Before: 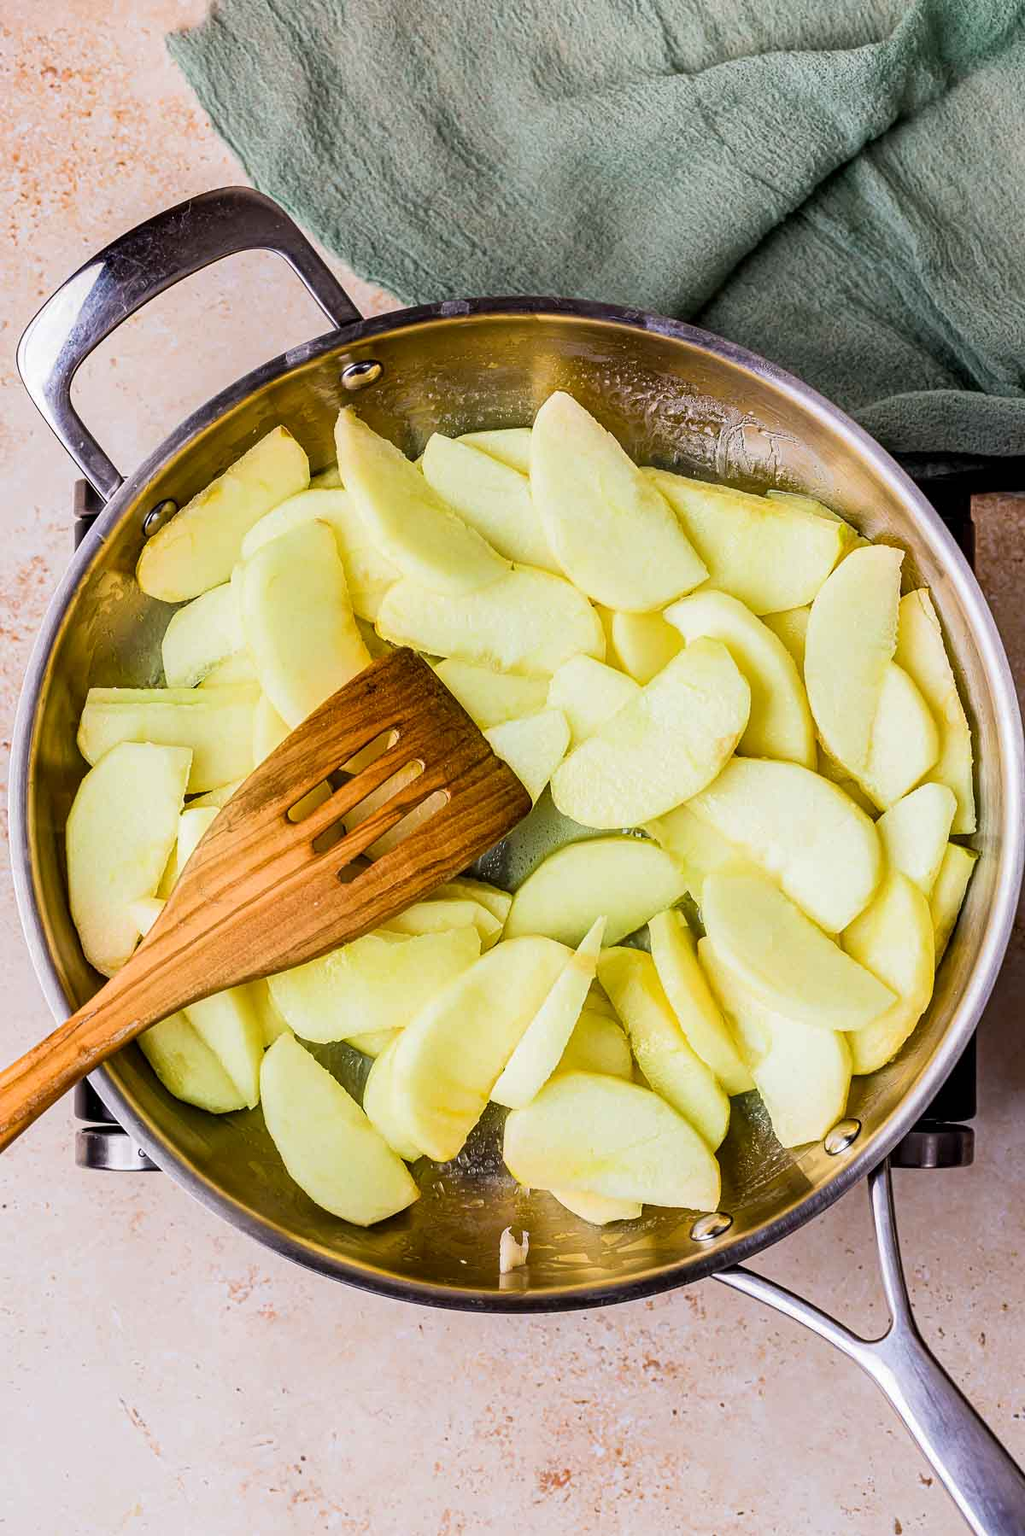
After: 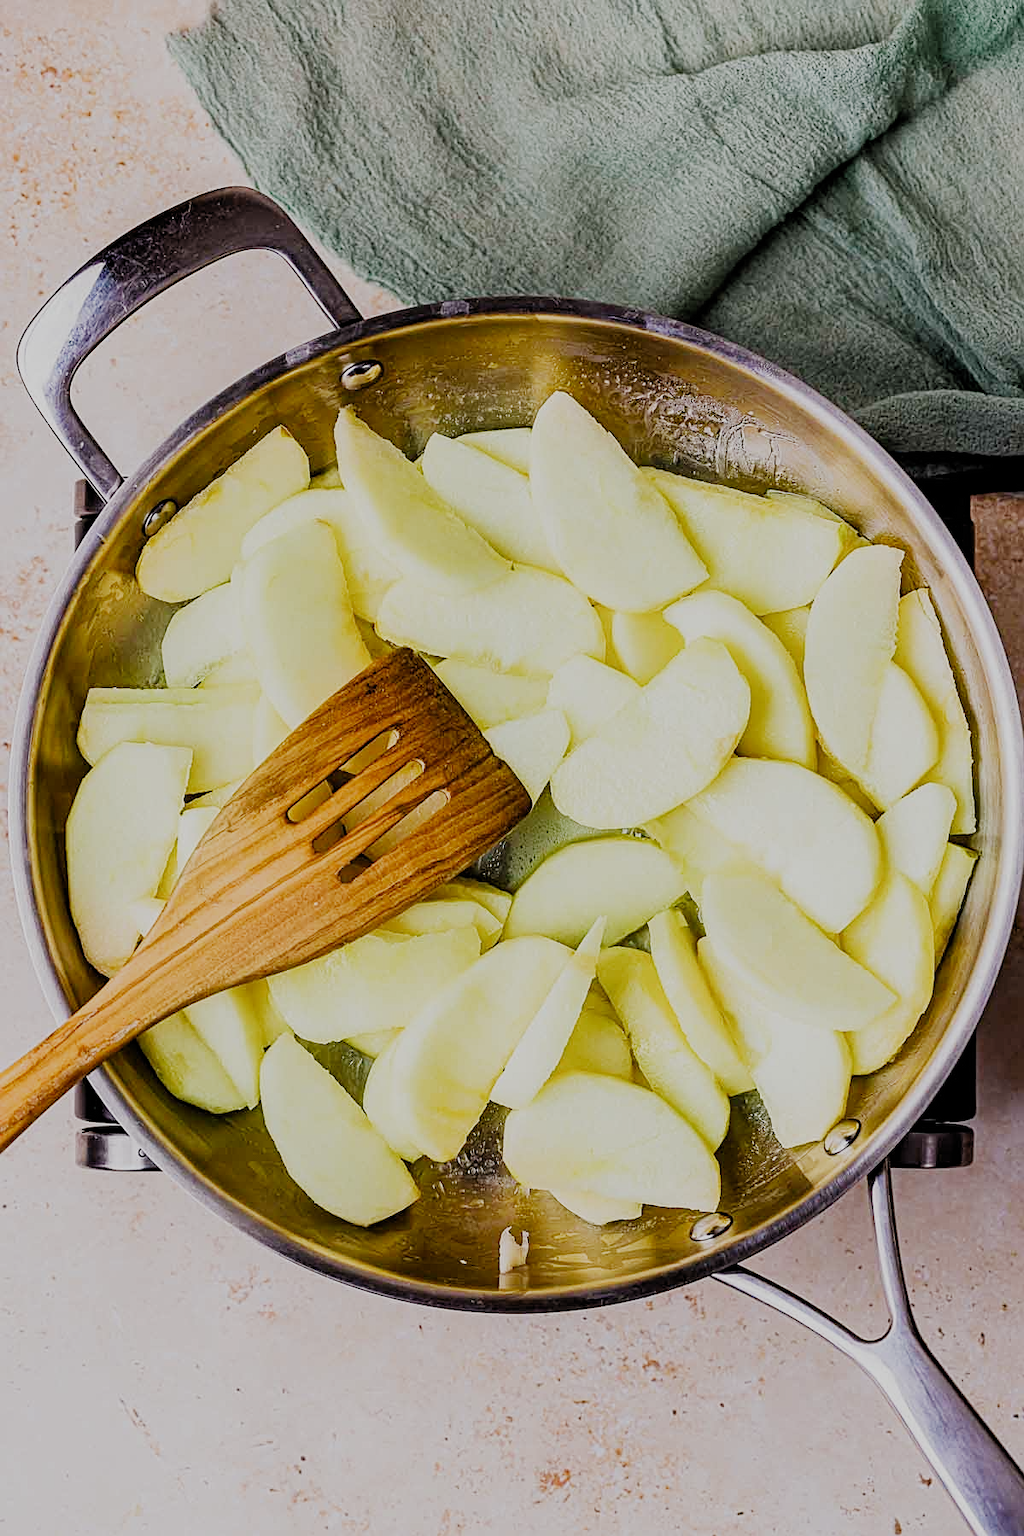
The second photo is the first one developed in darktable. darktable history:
sharpen: radius 2.184, amount 0.383, threshold 0.195
filmic rgb: black relative exposure -7.65 EV, white relative exposure 4.56 EV, hardness 3.61, preserve chrominance no, color science v5 (2021), contrast in shadows safe, contrast in highlights safe
